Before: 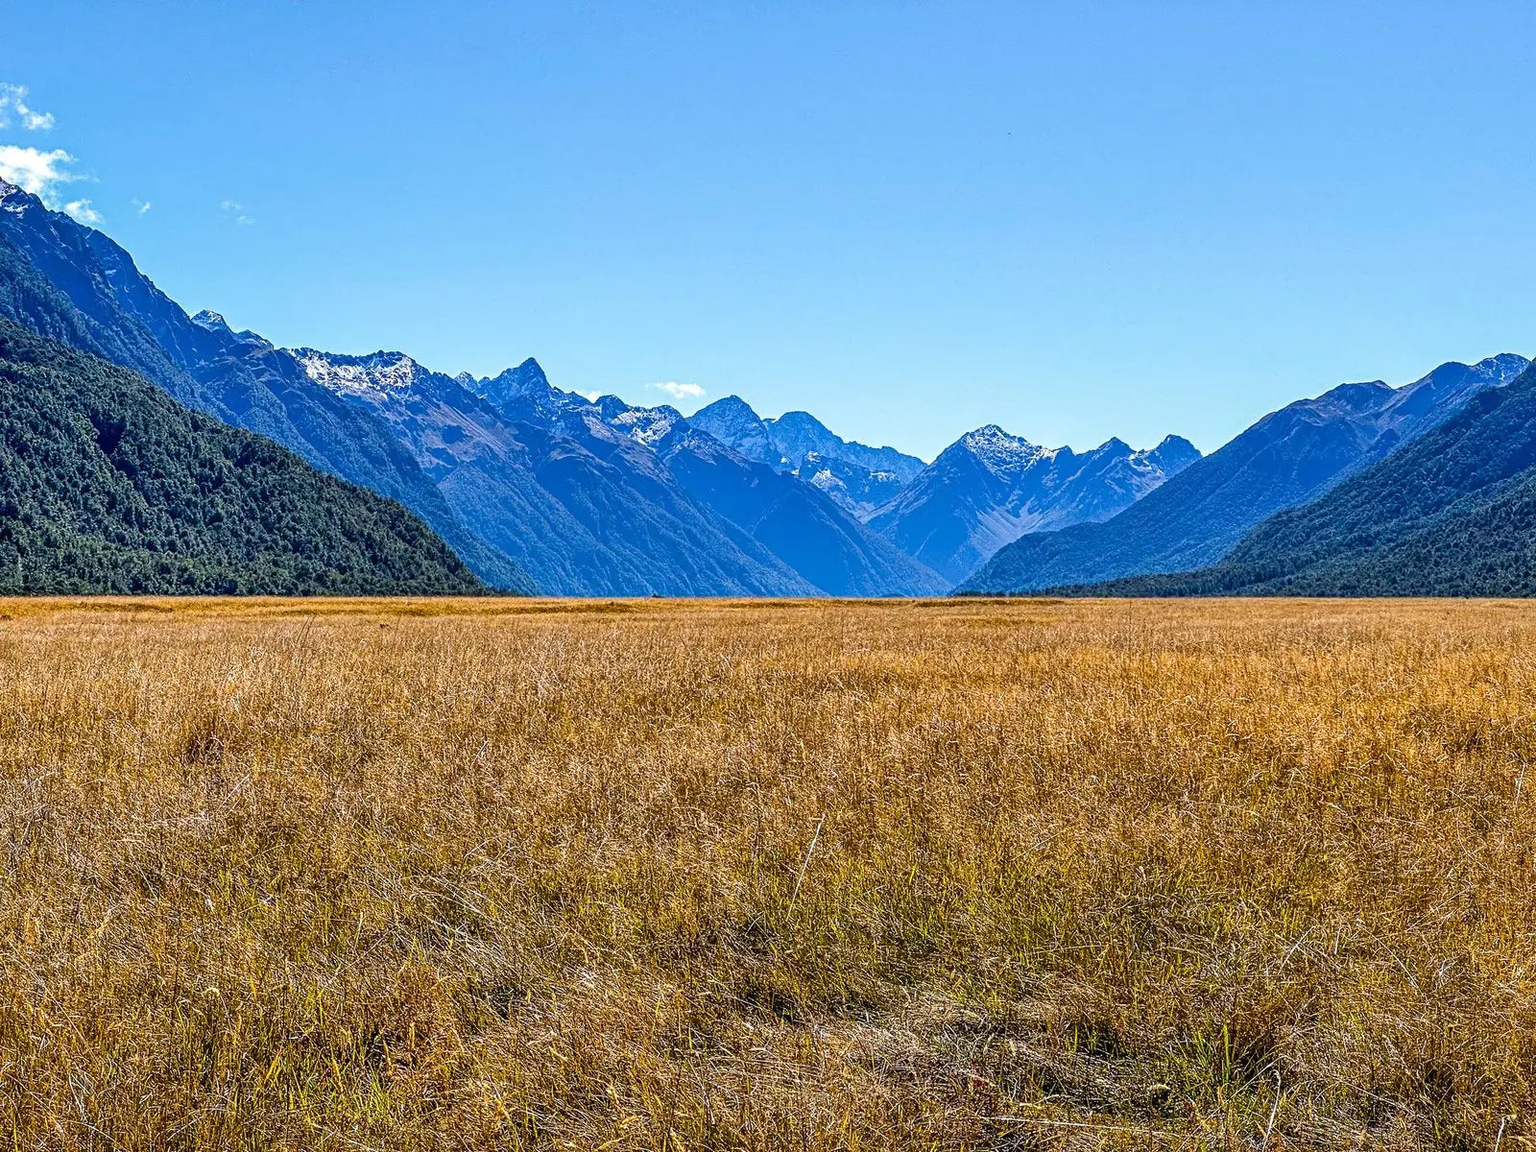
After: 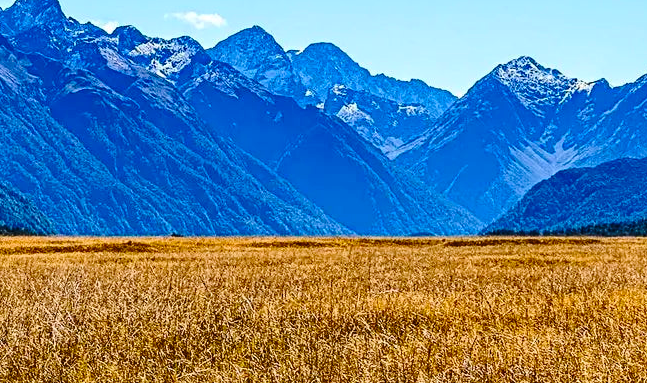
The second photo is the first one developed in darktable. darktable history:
contrast brightness saturation: contrast 0.15, brightness -0.01, saturation 0.1
base curve: curves: ch0 [(0, 0) (0.073, 0.04) (0.157, 0.139) (0.492, 0.492) (0.758, 0.758) (1, 1)], preserve colors none
crop: left 31.751%, top 32.172%, right 27.8%, bottom 35.83%
